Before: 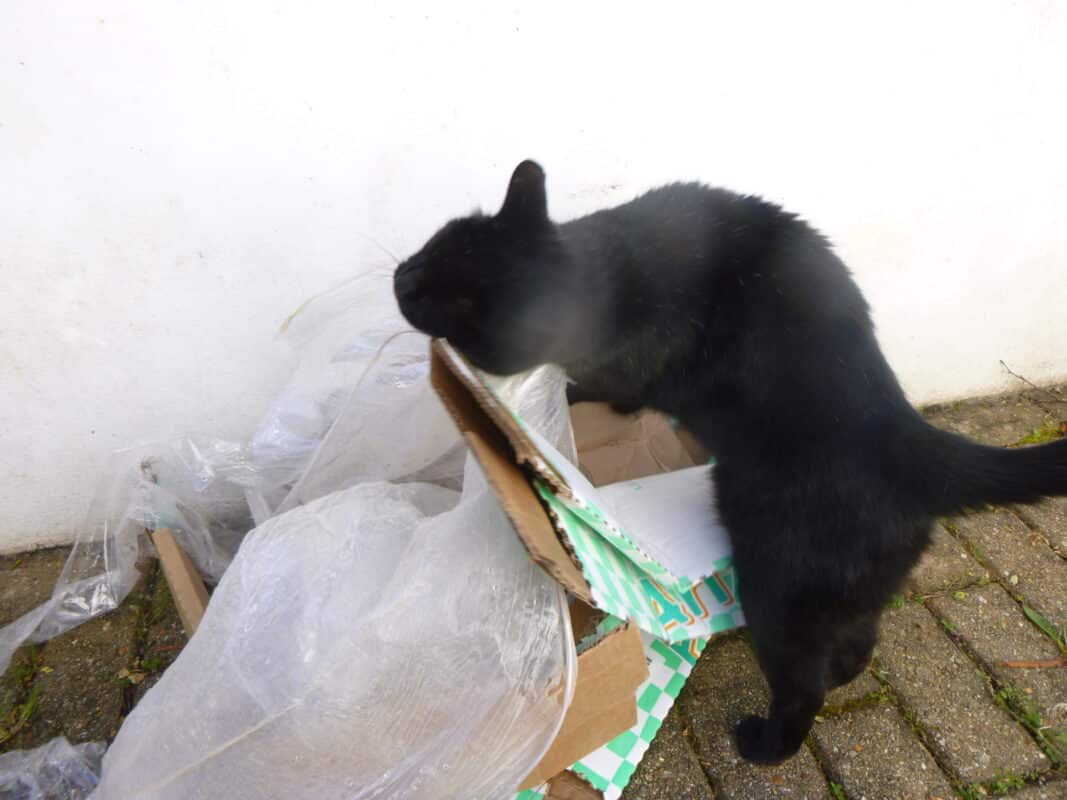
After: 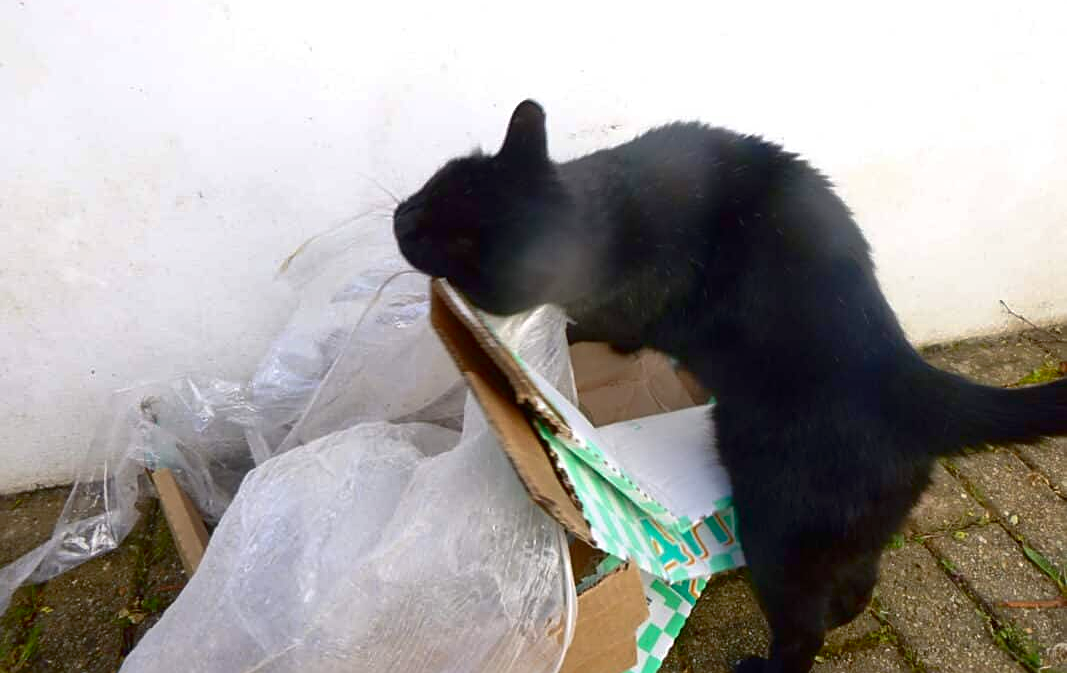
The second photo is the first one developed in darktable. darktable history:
shadows and highlights: on, module defaults
crop: top 7.616%, bottom 8.15%
contrast brightness saturation: contrast 0.201, brightness -0.104, saturation 0.101
sharpen: amount 0.492
tone equalizer: on, module defaults
